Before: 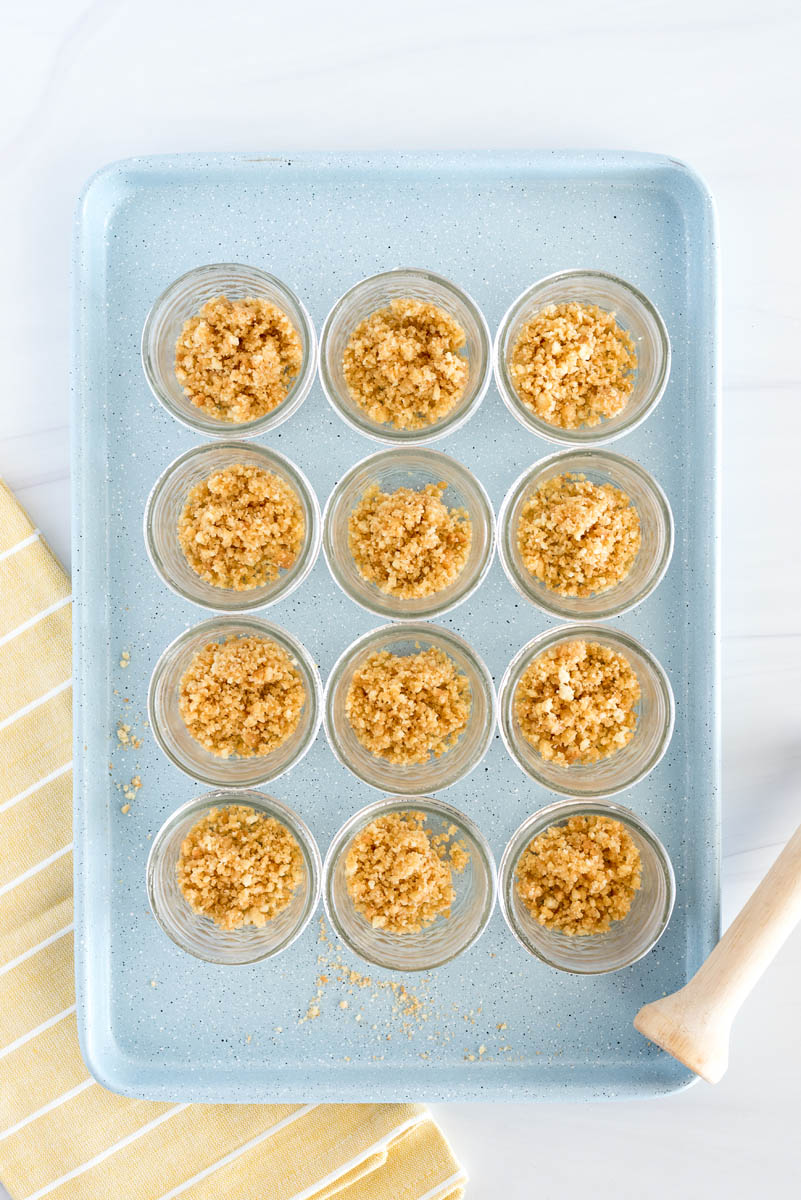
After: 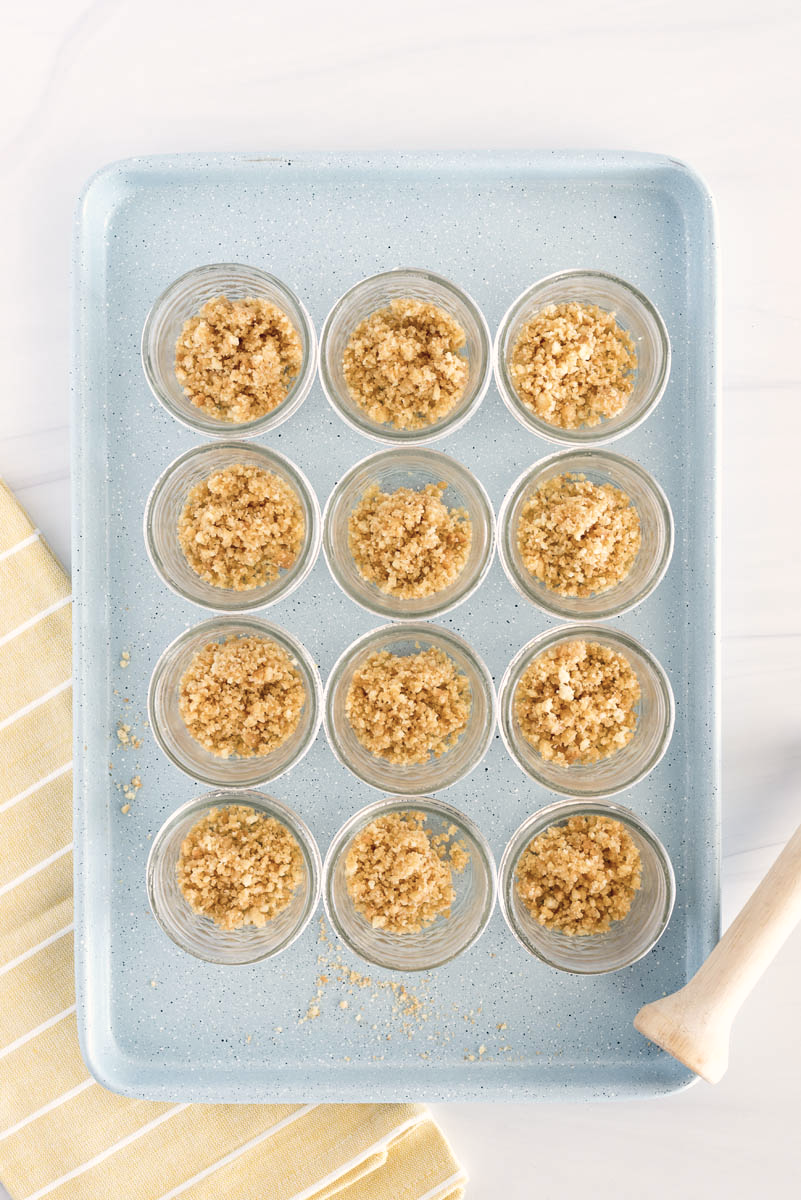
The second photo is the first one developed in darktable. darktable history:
color correction: highlights a* 2.89, highlights b* 5, shadows a* -2.43, shadows b* -4.84, saturation 0.78
